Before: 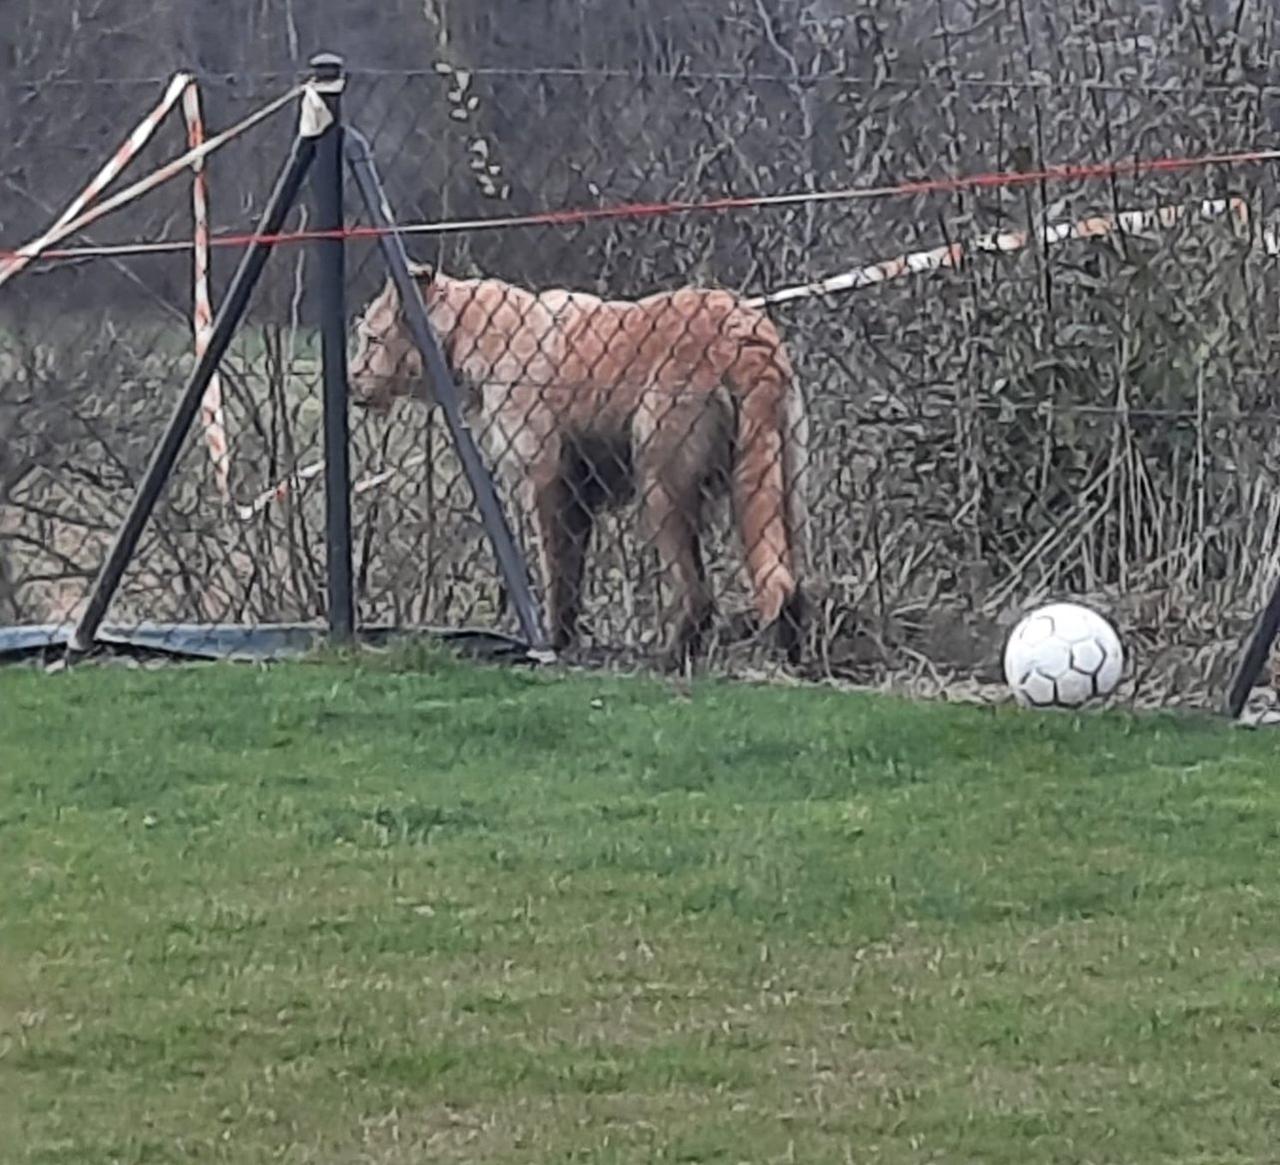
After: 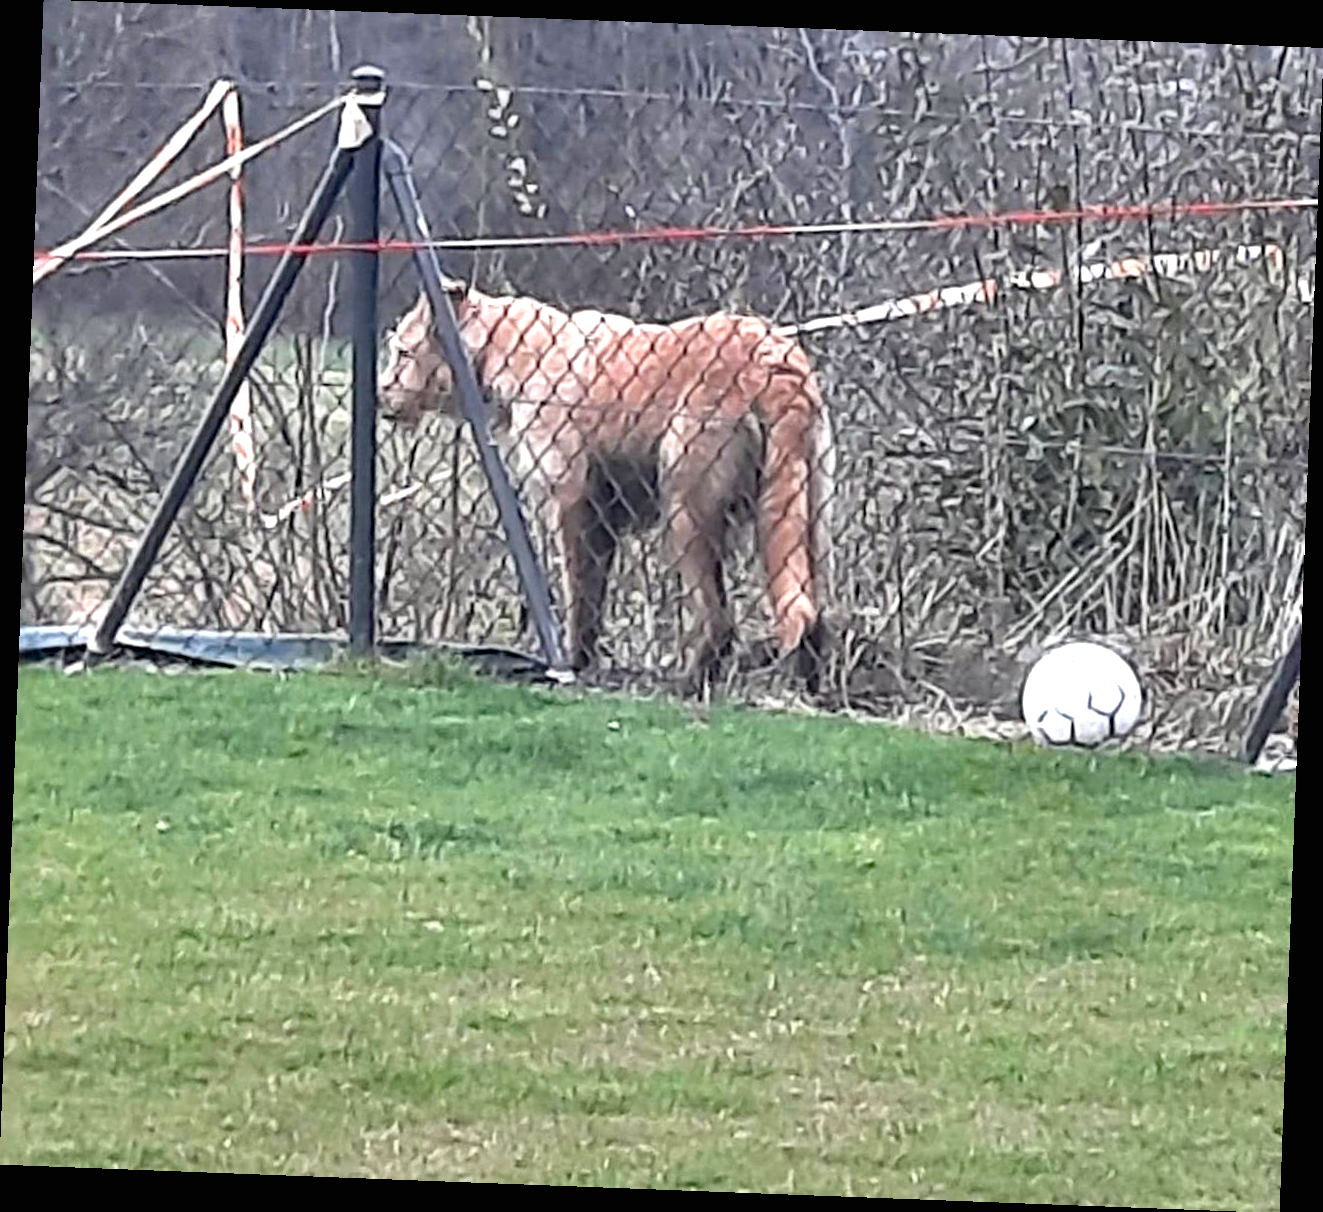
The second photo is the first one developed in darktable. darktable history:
exposure: black level correction 0, exposure 1 EV, compensate highlight preservation false
rotate and perspective: rotation 2.17°, automatic cropping off
contrast brightness saturation: saturation -0.05
haze removal: compatibility mode true, adaptive false
